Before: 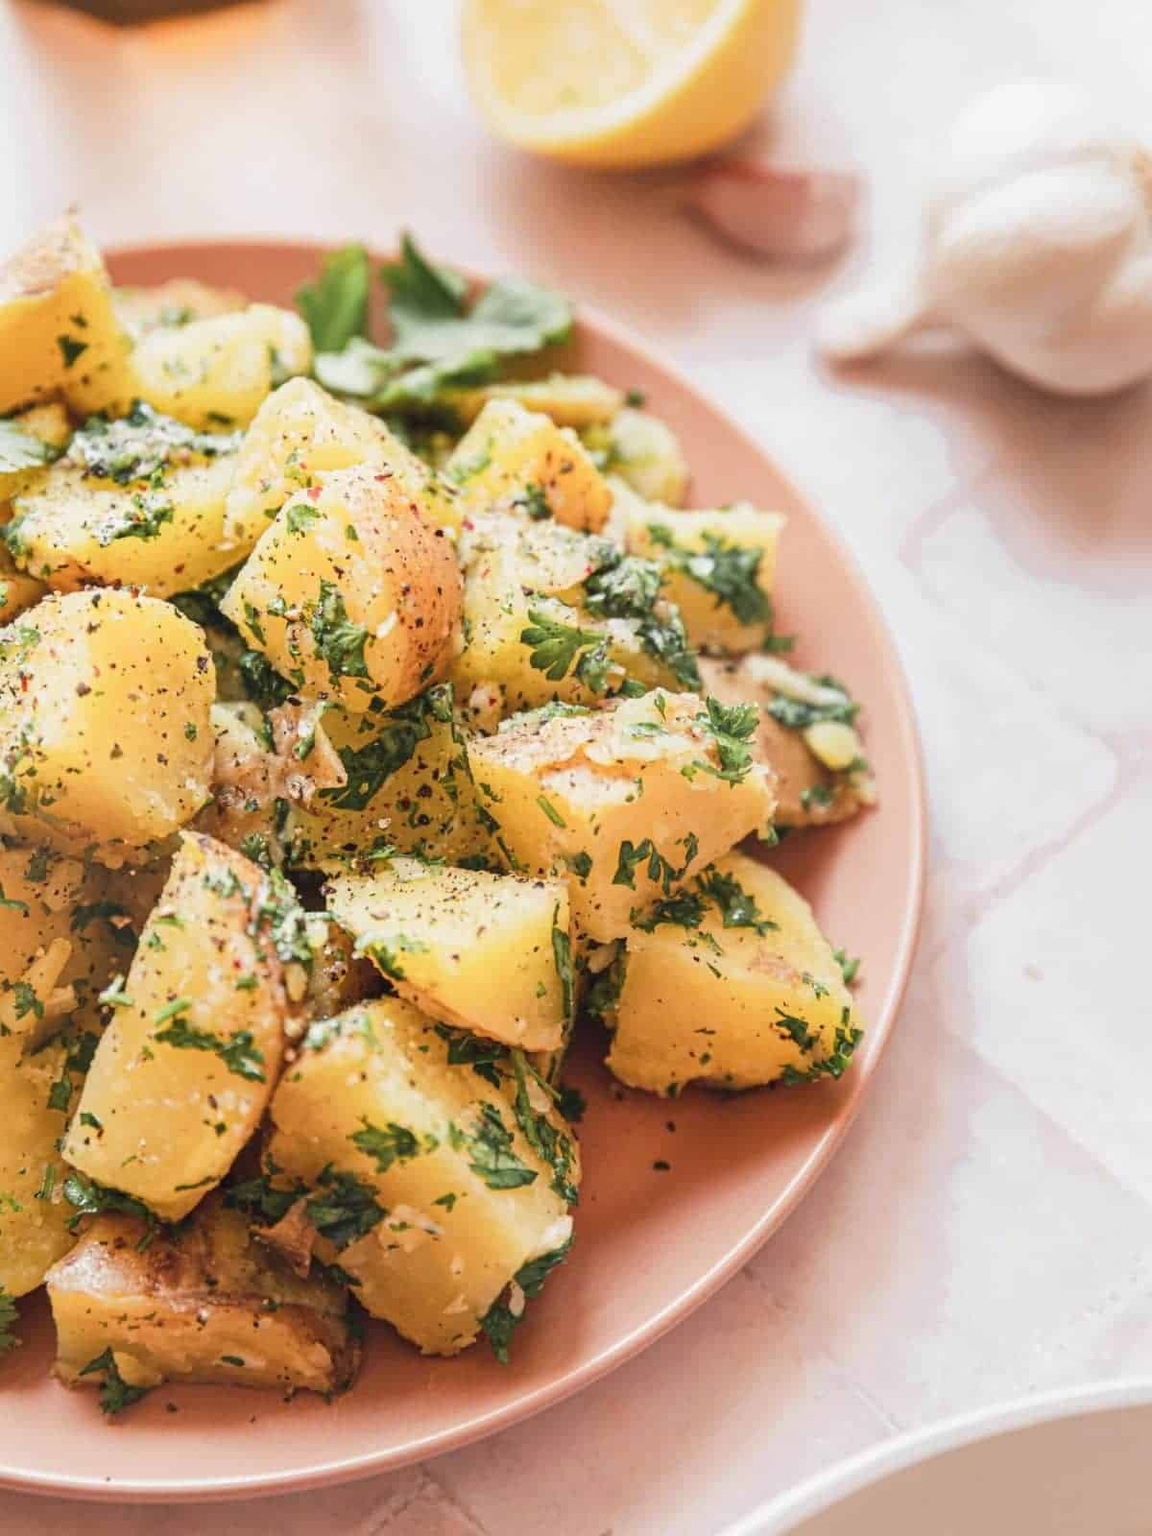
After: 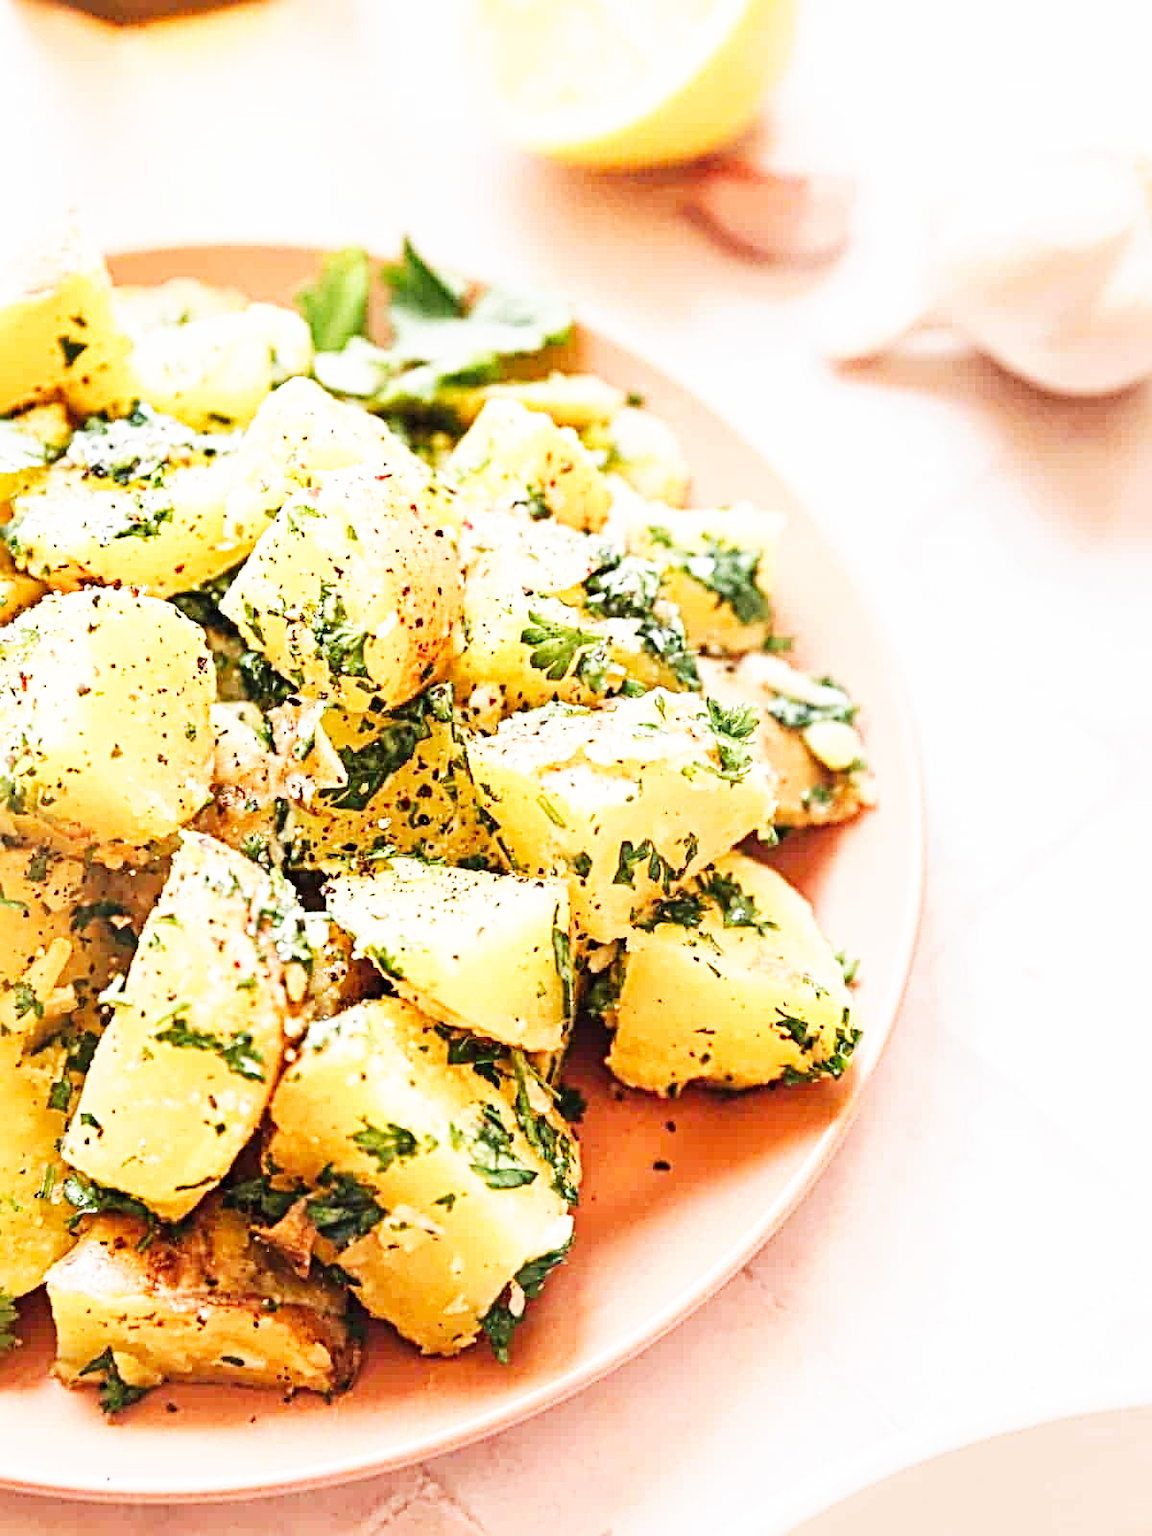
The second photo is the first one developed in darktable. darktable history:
sharpen: radius 4.883
base curve: curves: ch0 [(0, 0) (0.007, 0.004) (0.027, 0.03) (0.046, 0.07) (0.207, 0.54) (0.442, 0.872) (0.673, 0.972) (1, 1)], preserve colors none
